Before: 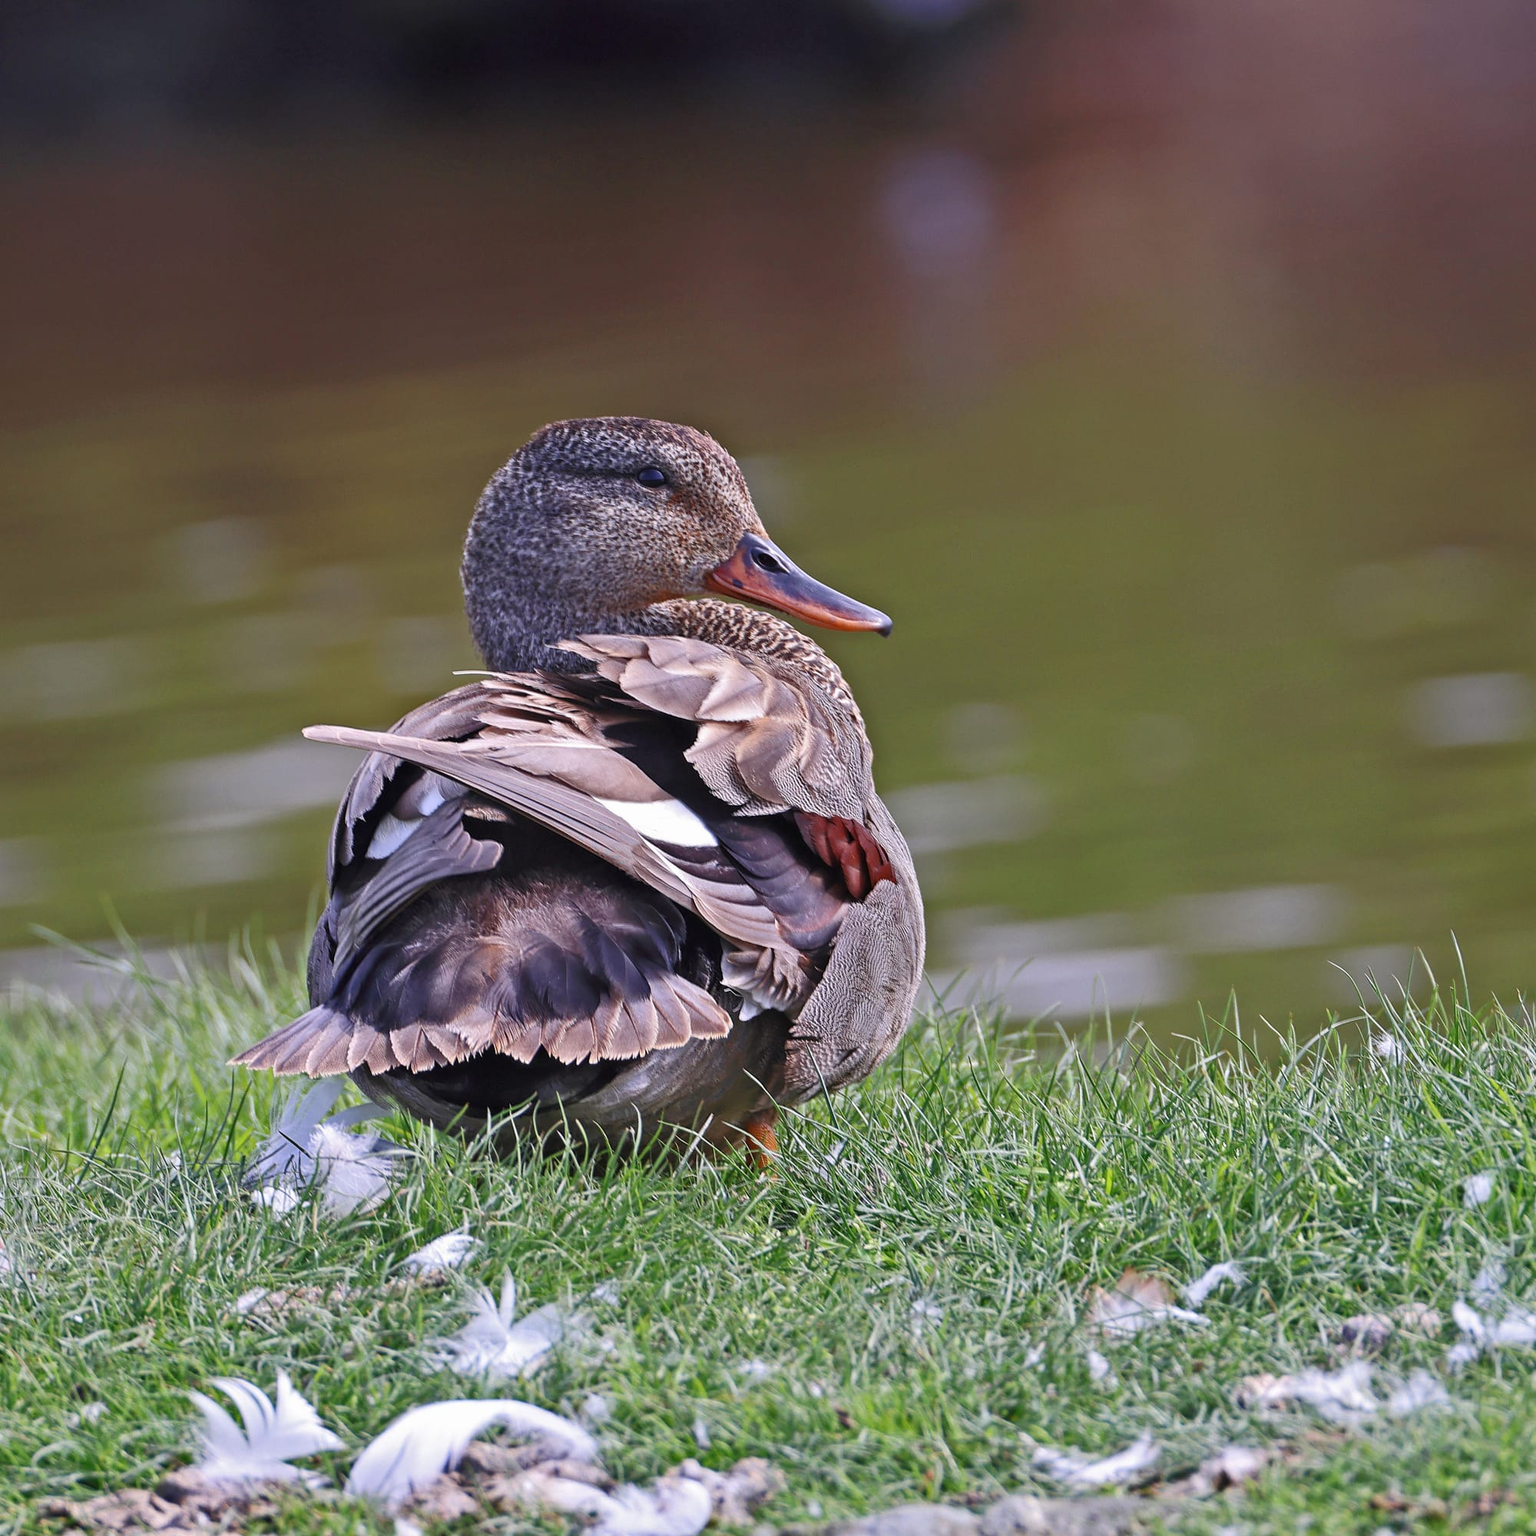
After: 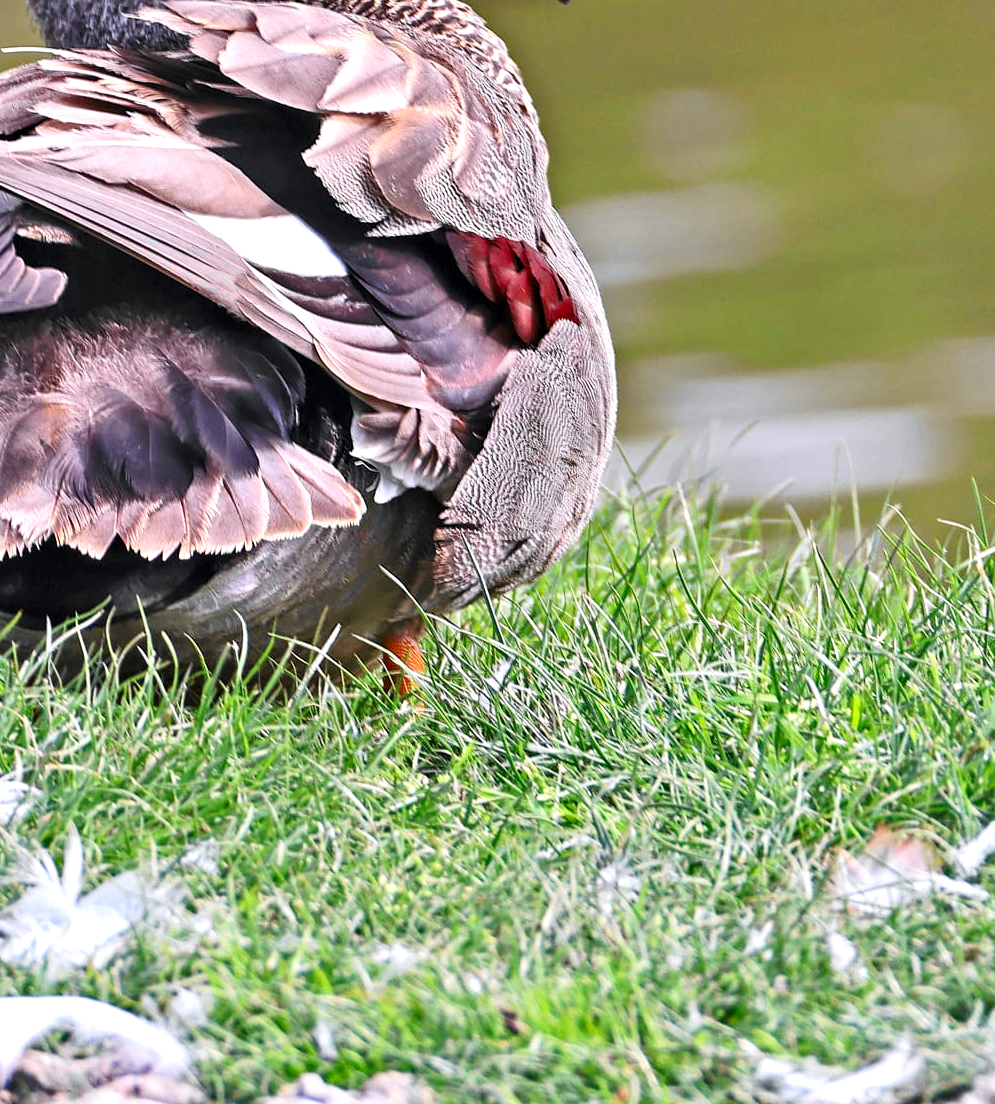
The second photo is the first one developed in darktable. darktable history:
crop: left 29.438%, top 41.304%, right 20.795%, bottom 3.476%
exposure: exposure 0.553 EV, compensate highlight preservation false
contrast equalizer: y [[0.528 ×6], [0.514 ×6], [0.362 ×6], [0 ×6], [0 ×6]]
tone curve: curves: ch0 [(0, 0) (0.071, 0.058) (0.266, 0.268) (0.498, 0.542) (0.766, 0.807) (1, 0.983)]; ch1 [(0, 0) (0.346, 0.307) (0.408, 0.387) (0.463, 0.465) (0.482, 0.493) (0.502, 0.499) (0.517, 0.505) (0.55, 0.554) (0.597, 0.61) (0.651, 0.698) (1, 1)]; ch2 [(0, 0) (0.346, 0.34) (0.434, 0.46) (0.485, 0.494) (0.5, 0.498) (0.509, 0.517) (0.526, 0.539) (0.583, 0.603) (0.625, 0.659) (1, 1)], color space Lab, independent channels, preserve colors none
